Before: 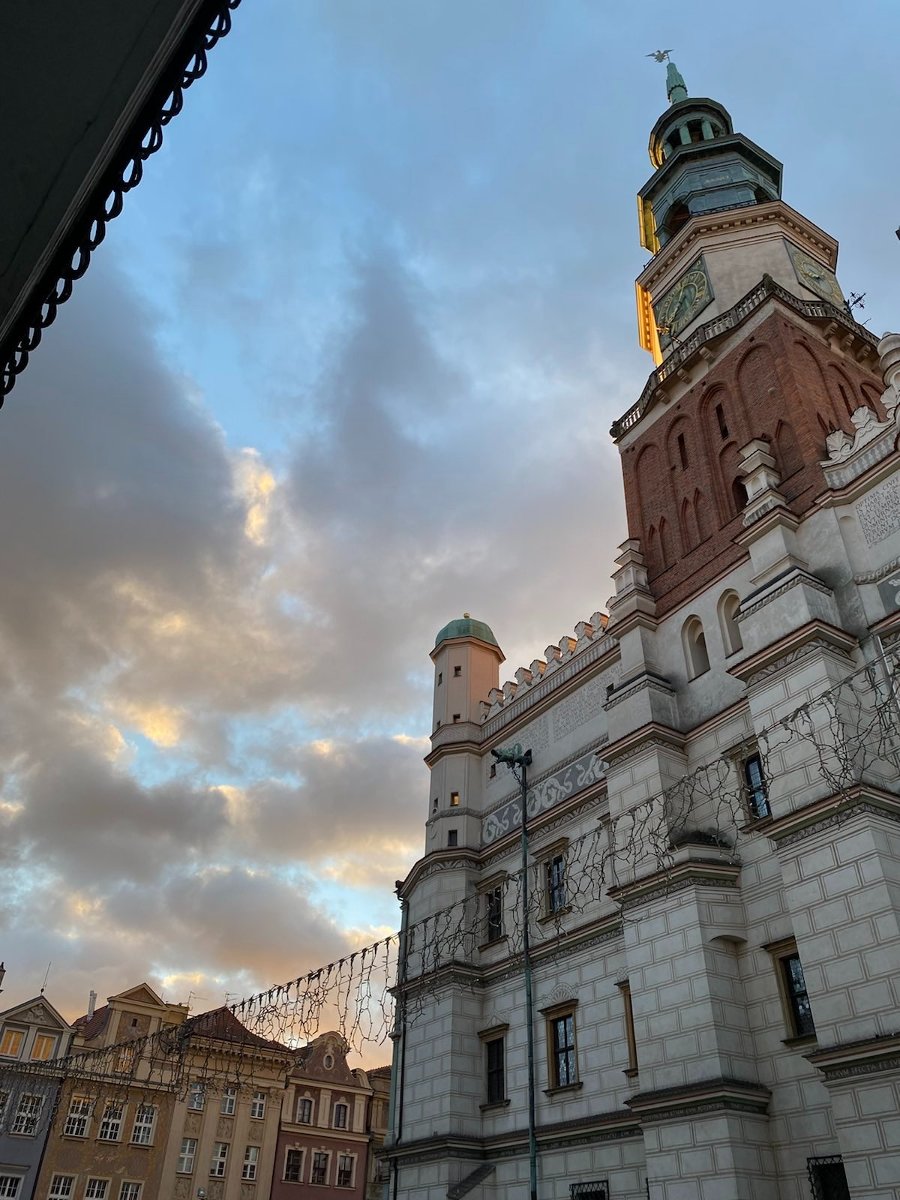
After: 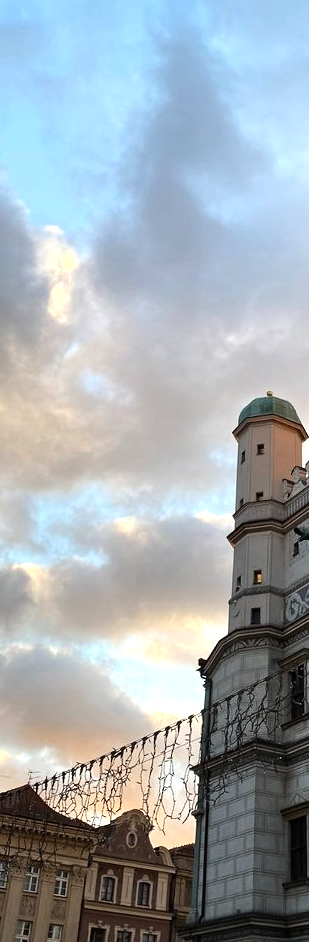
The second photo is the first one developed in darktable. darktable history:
exposure: exposure -0.048 EV, compensate highlight preservation false
tone equalizer: -8 EV -0.75 EV, -7 EV -0.679 EV, -6 EV -0.572 EV, -5 EV -0.387 EV, -3 EV 0.389 EV, -2 EV 0.6 EV, -1 EV 0.69 EV, +0 EV 0.766 EV, edges refinement/feathering 500, mask exposure compensation -1.57 EV, preserve details no
crop and rotate: left 21.938%, top 18.52%, right 43.659%, bottom 2.965%
